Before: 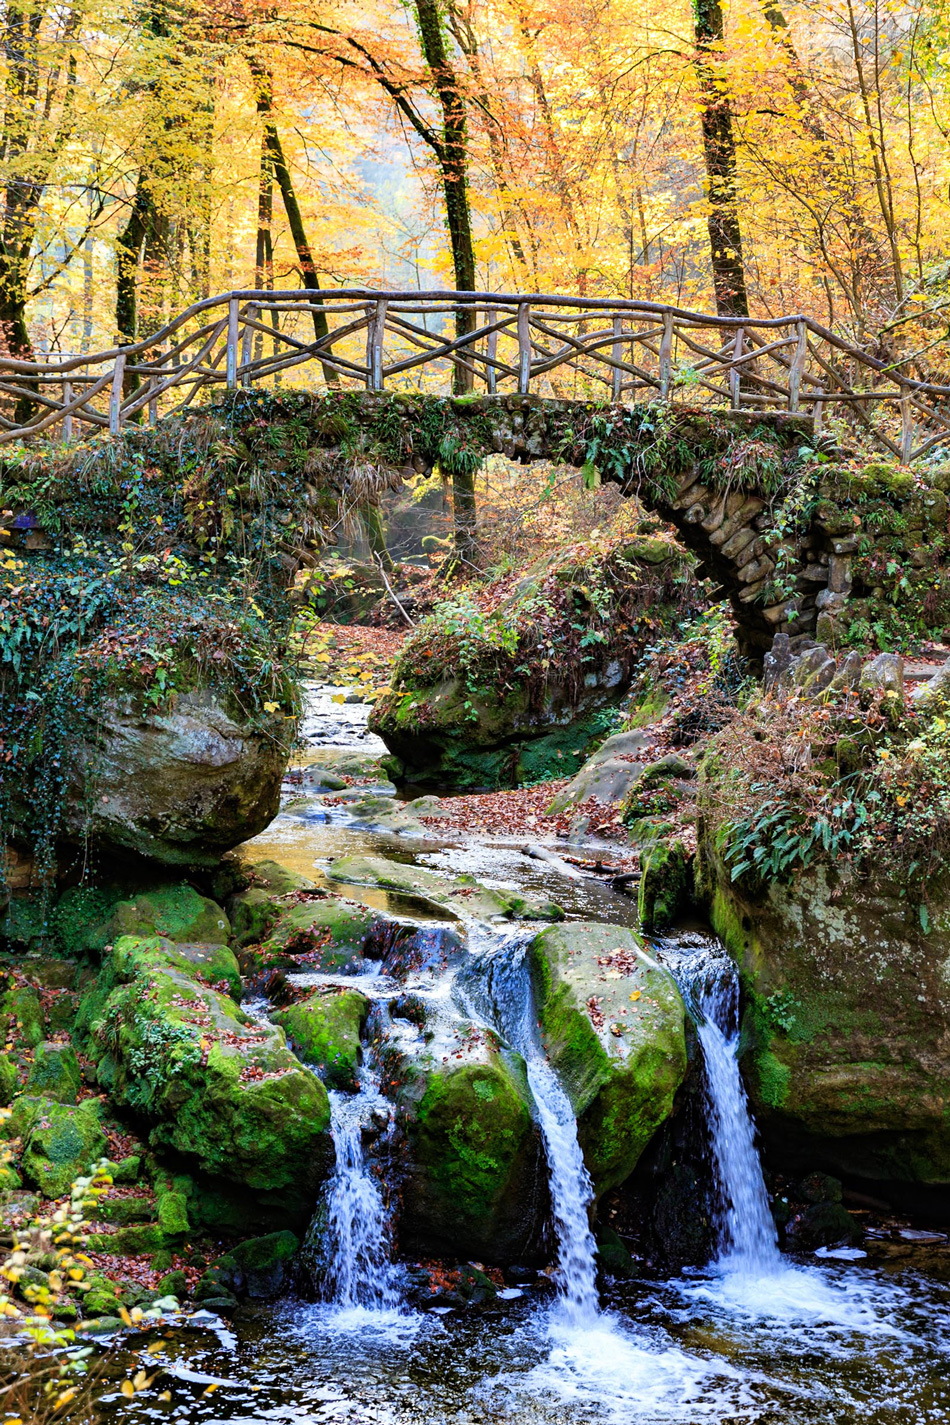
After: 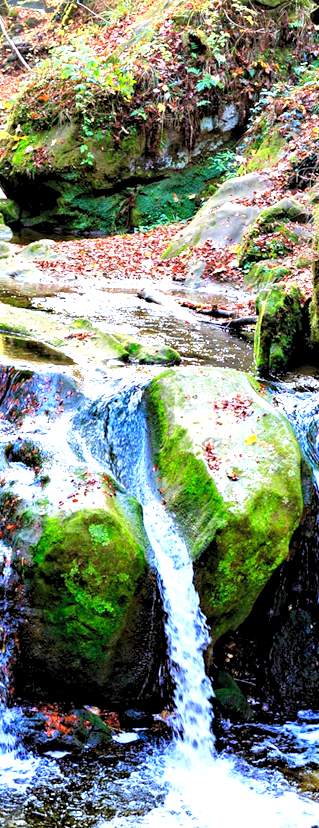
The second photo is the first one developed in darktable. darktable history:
crop: left 40.465%, top 39.023%, right 25.954%, bottom 2.872%
levels: levels [0.044, 0.416, 0.908]
exposure: black level correction 0, exposure 0.698 EV, compensate exposure bias true, compensate highlight preservation false
tone equalizer: edges refinement/feathering 500, mask exposure compensation -1.24 EV, preserve details no
